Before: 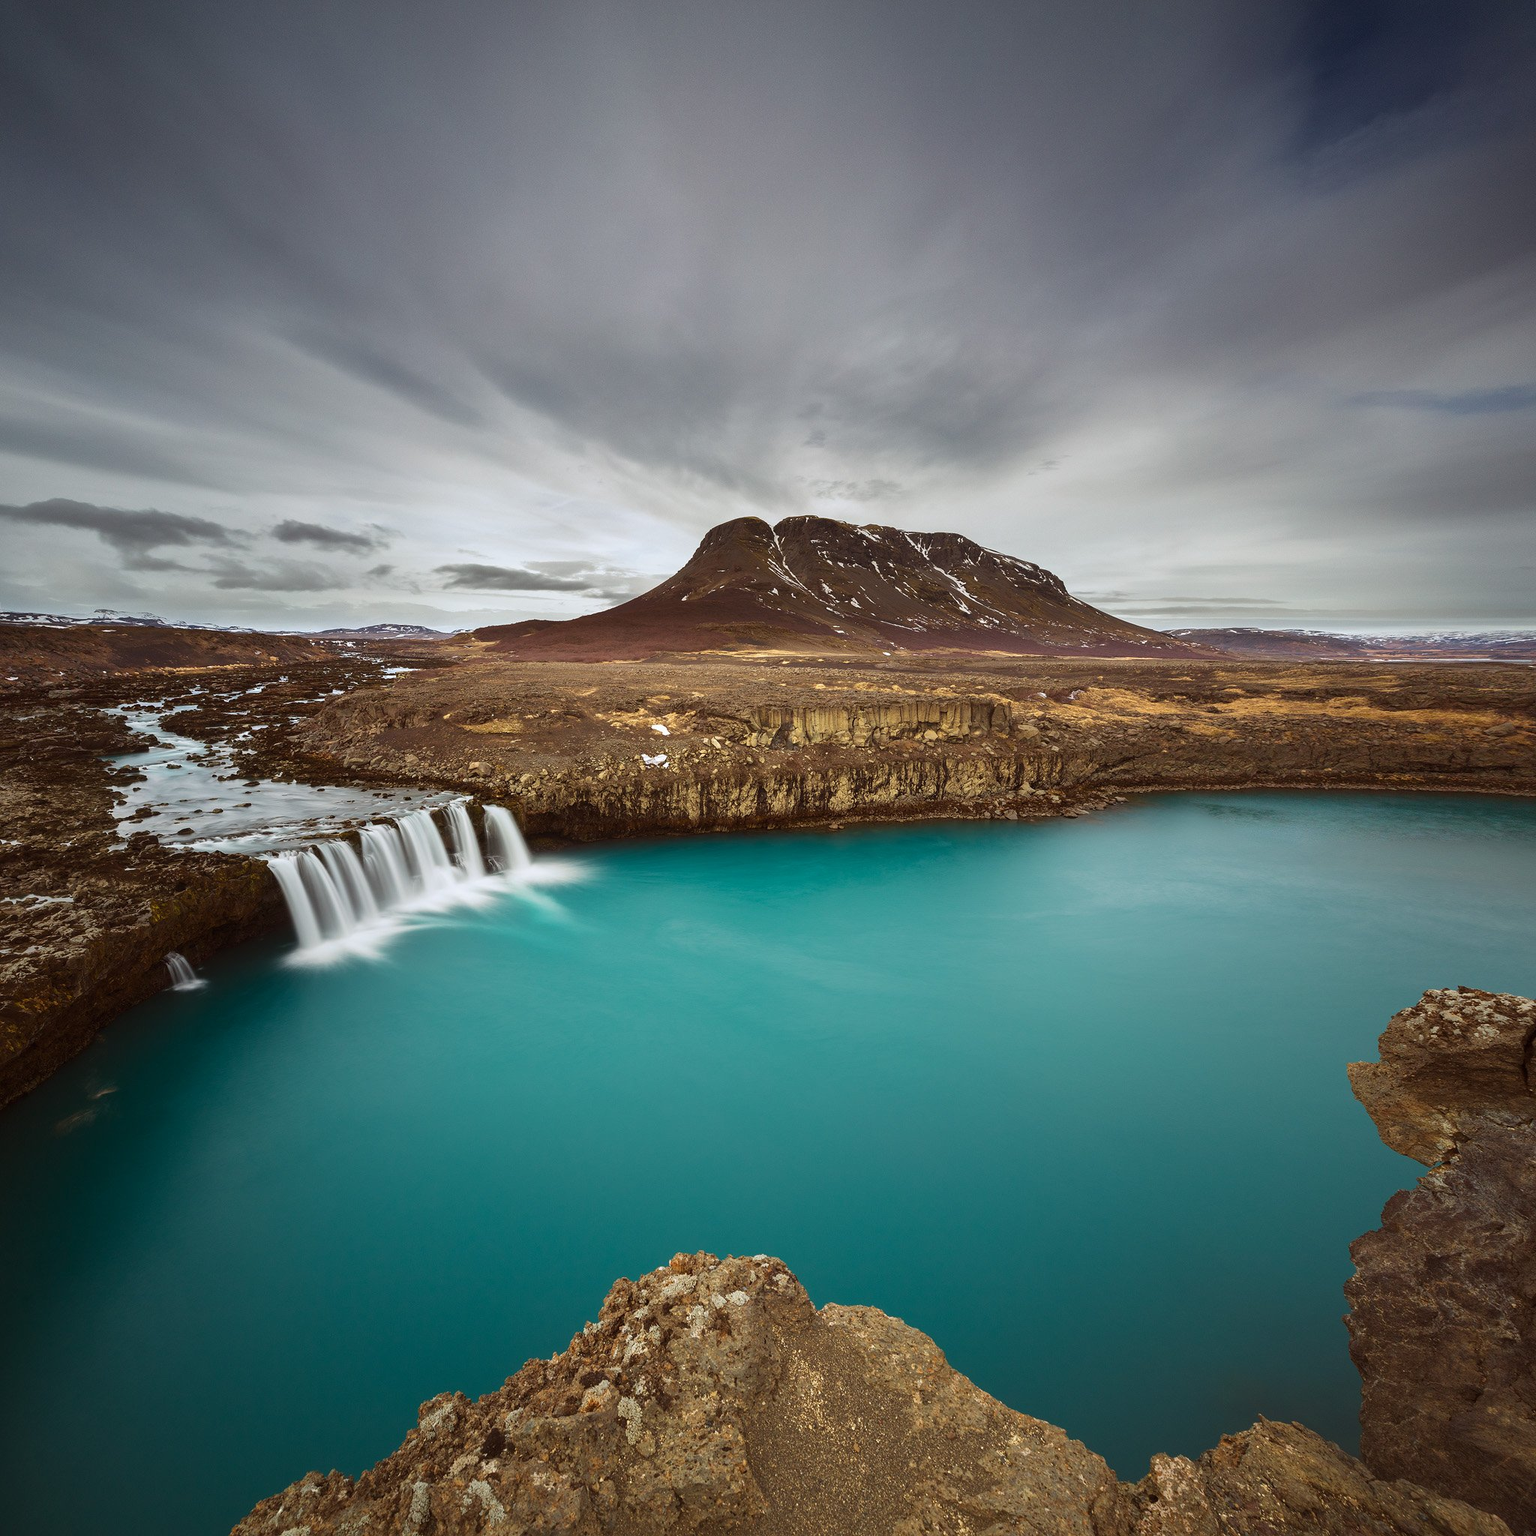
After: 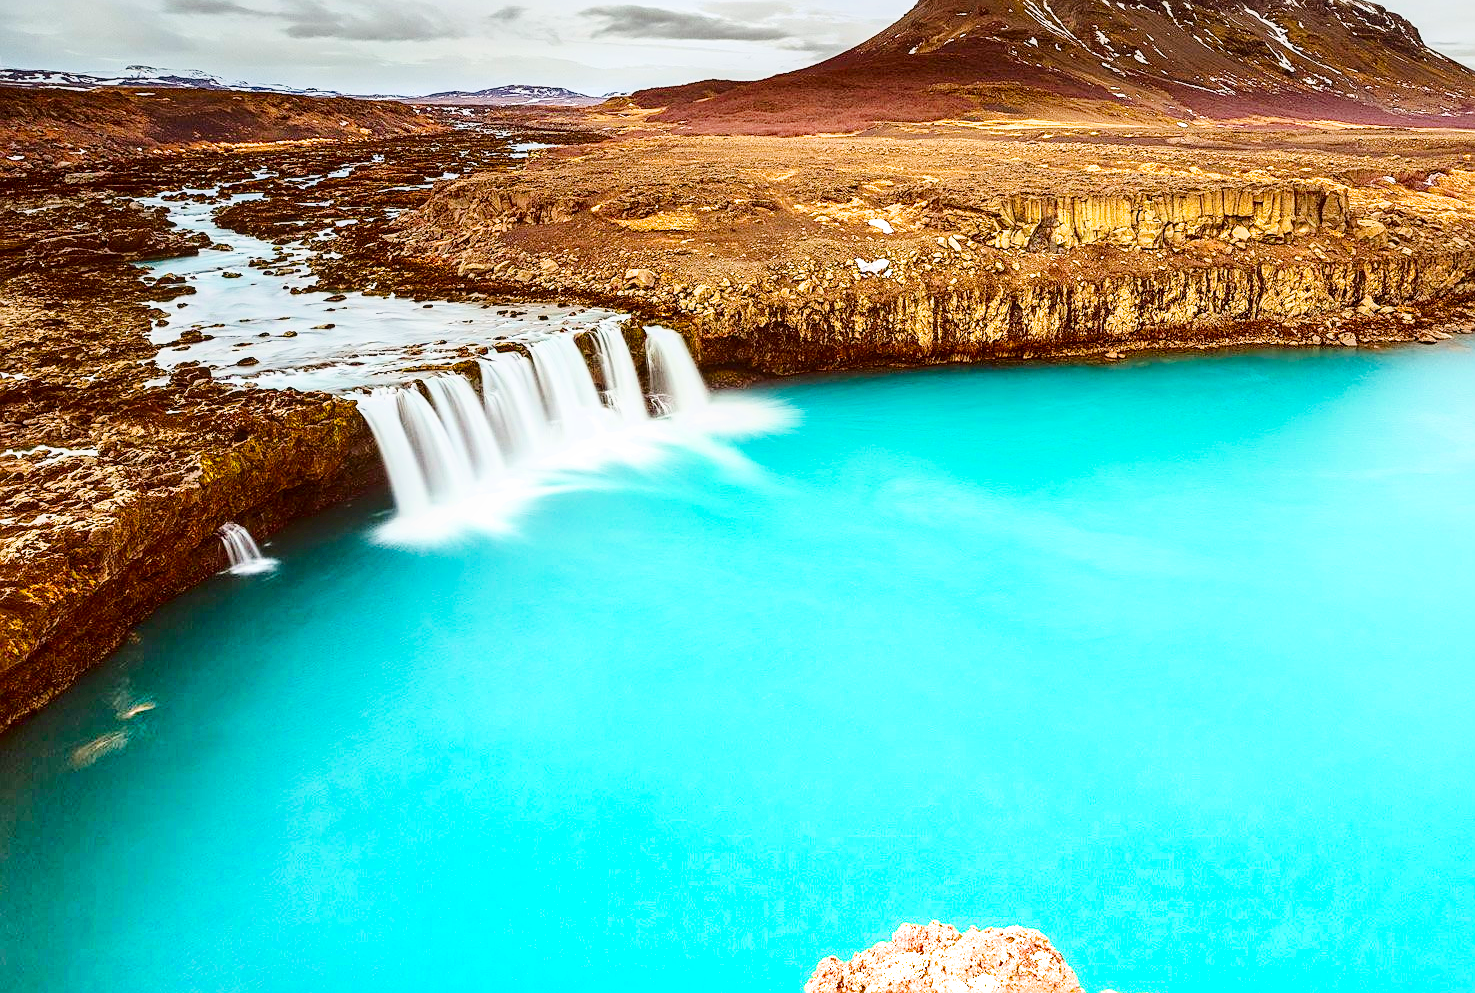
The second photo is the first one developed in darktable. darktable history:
exposure: black level correction 0, exposure 1.379 EV, compensate exposure bias true, compensate highlight preservation false
crop: top 36.498%, right 27.964%, bottom 14.995%
filmic rgb: black relative exposure -7.65 EV, white relative exposure 4.56 EV, hardness 3.61, contrast 1.05
local contrast: on, module defaults
contrast brightness saturation: contrast 0.24, brightness -0.24, saturation 0.14
sharpen: on, module defaults
graduated density: density -3.9 EV
color balance rgb: perceptual saturation grading › global saturation 25%, perceptual brilliance grading › mid-tones 10%, perceptual brilliance grading › shadows 15%, global vibrance 20%
